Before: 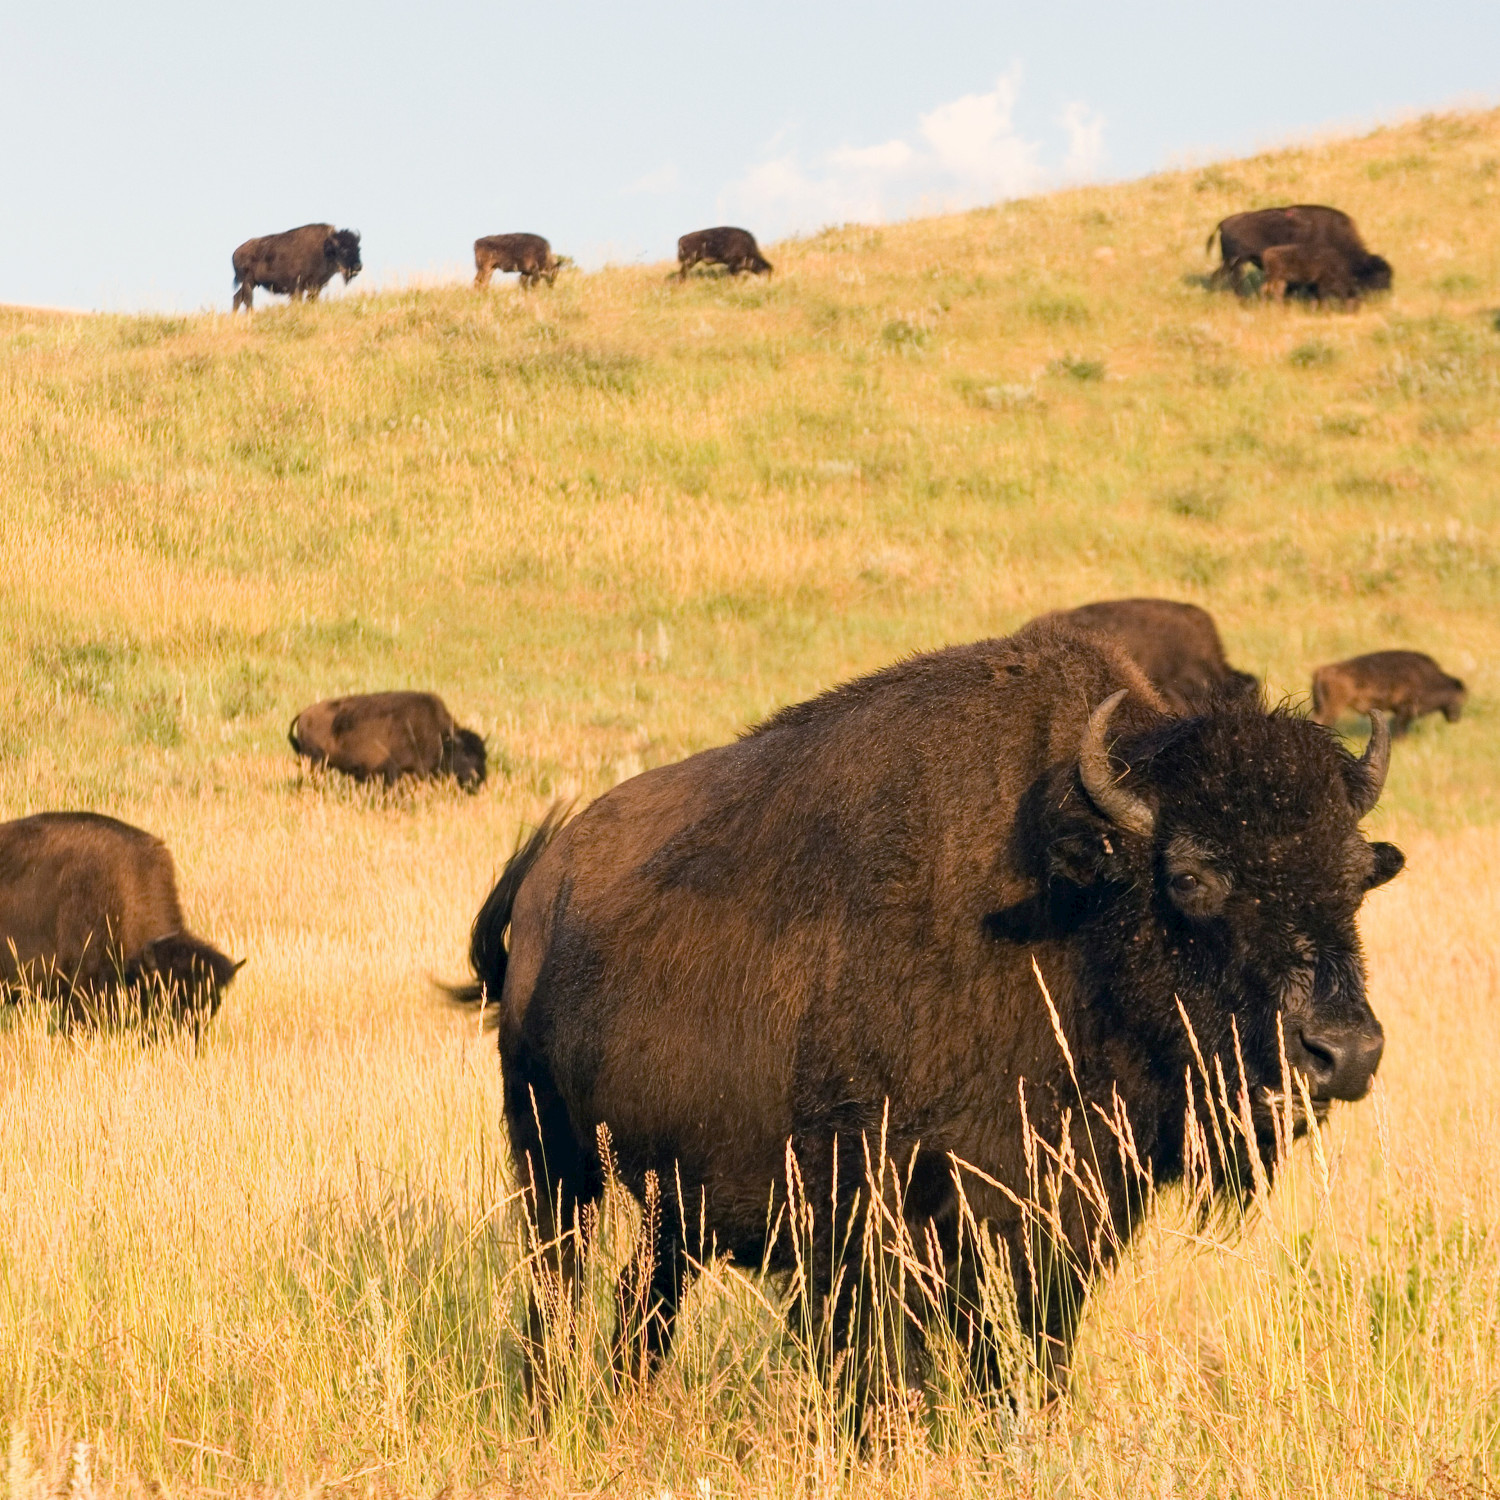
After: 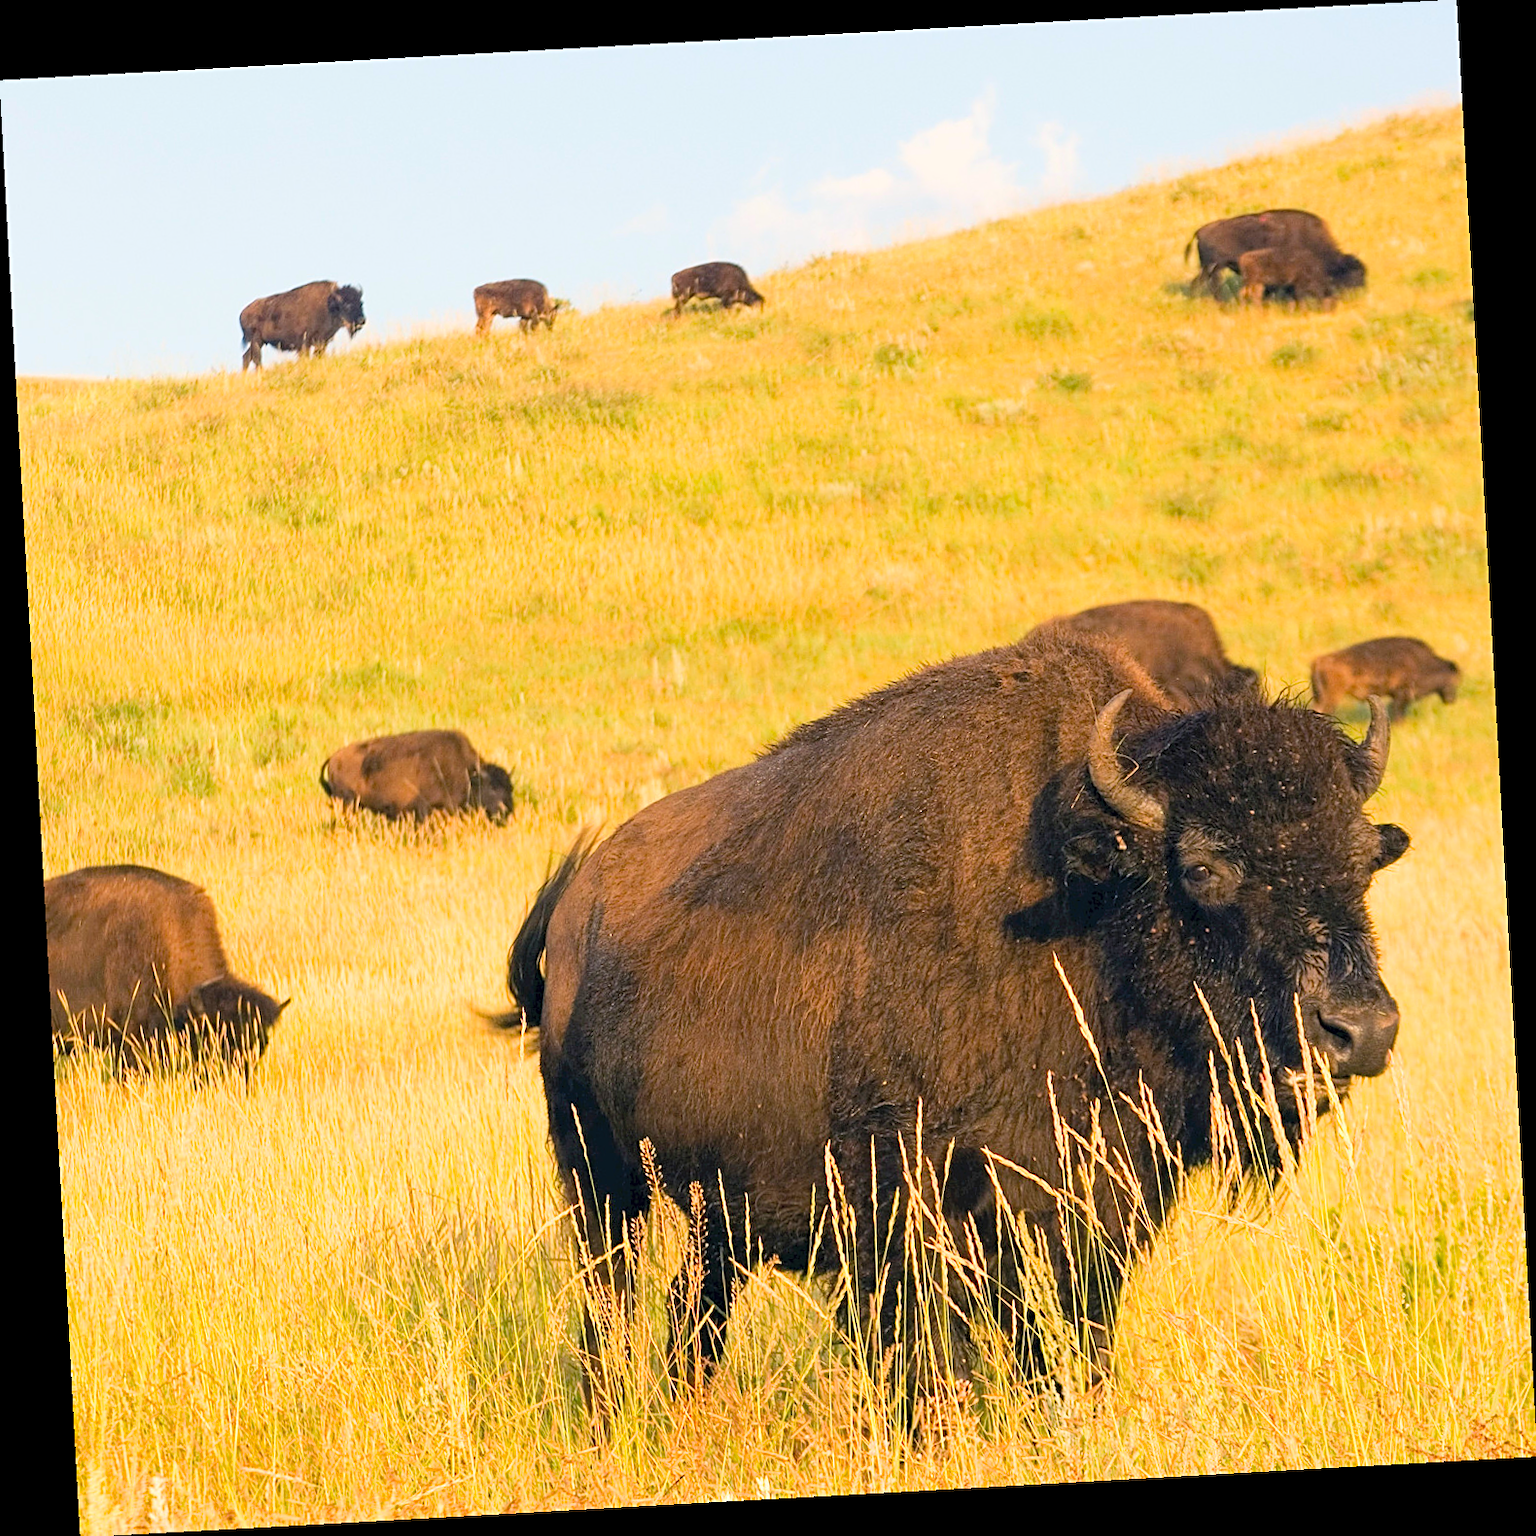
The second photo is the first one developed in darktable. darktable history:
white balance: red 0.986, blue 1.01
sharpen: on, module defaults
rotate and perspective: rotation -3.18°, automatic cropping off
contrast brightness saturation: contrast 0.07, brightness 0.18, saturation 0.4
